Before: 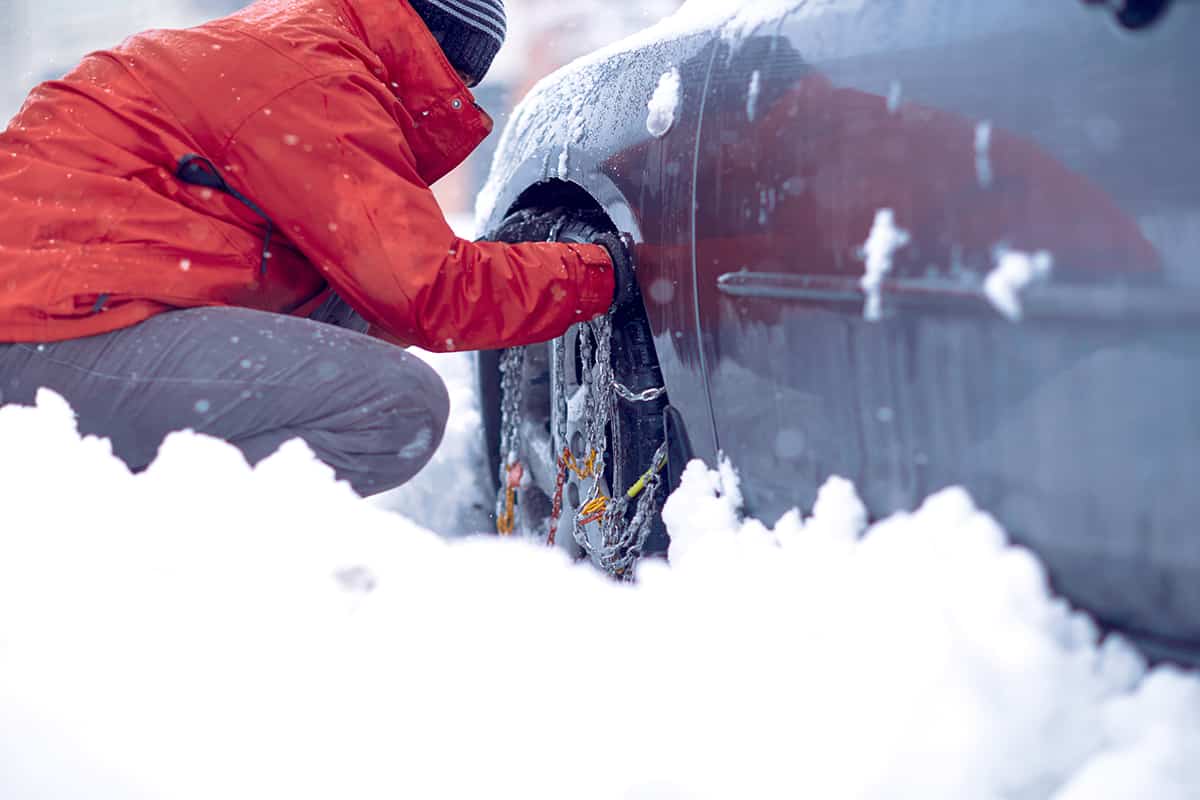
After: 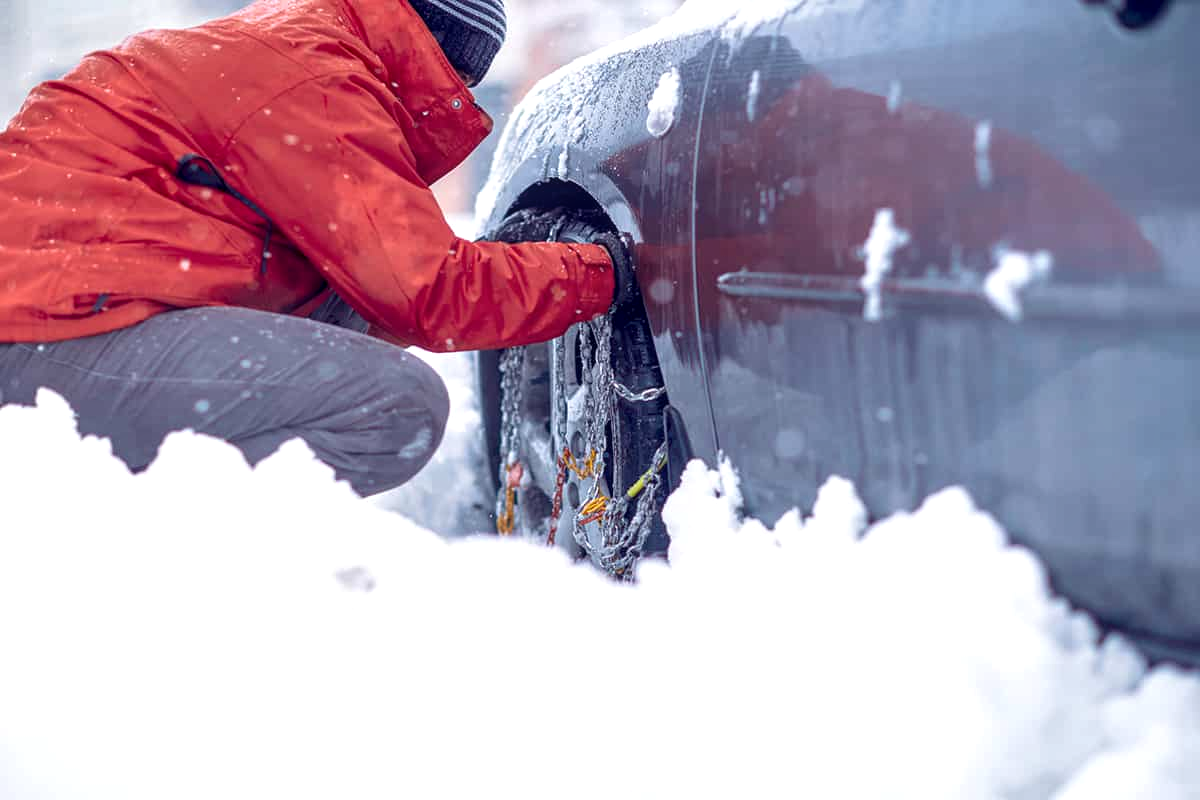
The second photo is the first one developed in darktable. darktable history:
exposure: exposure 0.082 EV, compensate exposure bias true, compensate highlight preservation false
local contrast: on, module defaults
